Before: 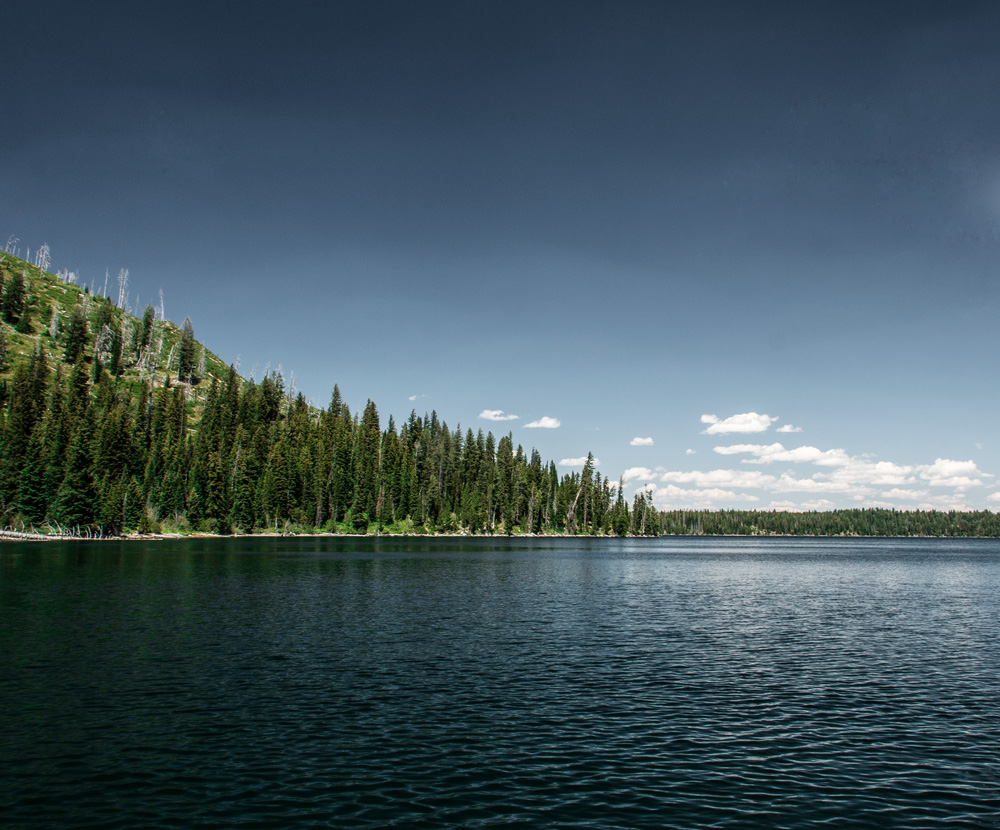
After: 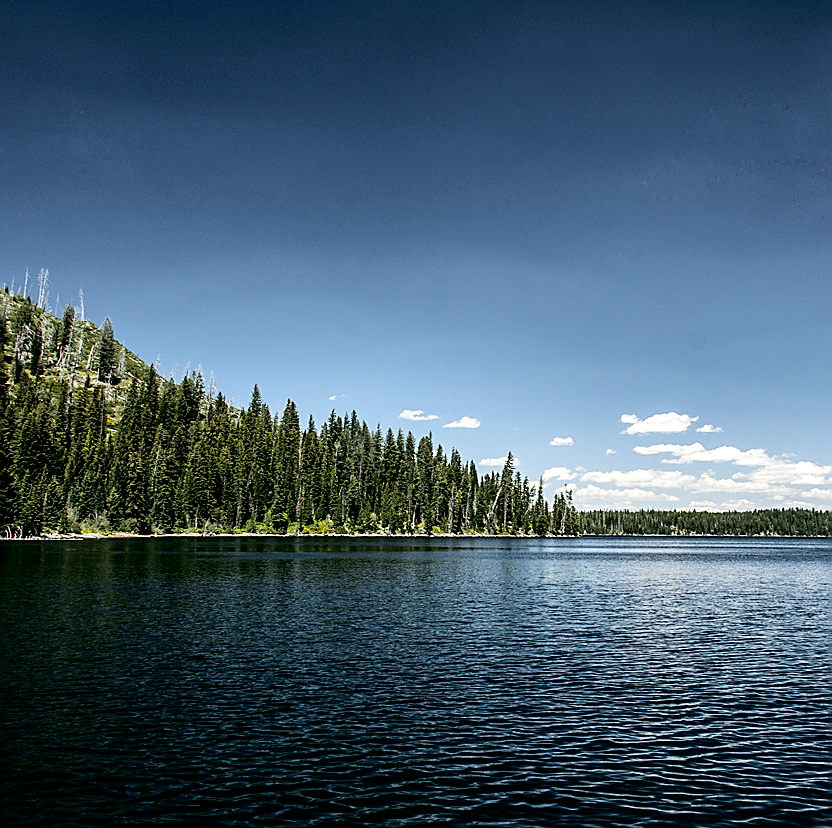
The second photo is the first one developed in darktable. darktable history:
shadows and highlights: shadows 20.91, highlights -82.73, soften with gaussian
exposure: black level correction 0.007, compensate highlight preservation false
sharpen: radius 1.4, amount 1.25, threshold 0.7
crop: left 8.026%, right 7.374%
color correction: saturation 1.1
tone equalizer: -8 EV -0.417 EV, -7 EV -0.389 EV, -6 EV -0.333 EV, -5 EV -0.222 EV, -3 EV 0.222 EV, -2 EV 0.333 EV, -1 EV 0.389 EV, +0 EV 0.417 EV, edges refinement/feathering 500, mask exposure compensation -1.57 EV, preserve details no
tone curve: curves: ch0 [(0, 0) (0.07, 0.052) (0.23, 0.254) (0.486, 0.53) (0.822, 0.825) (0.994, 0.955)]; ch1 [(0, 0) (0.226, 0.261) (0.379, 0.442) (0.469, 0.472) (0.495, 0.495) (0.514, 0.504) (0.561, 0.568) (0.59, 0.612) (1, 1)]; ch2 [(0, 0) (0.269, 0.299) (0.459, 0.441) (0.498, 0.499) (0.523, 0.52) (0.586, 0.569) (0.635, 0.617) (0.659, 0.681) (0.718, 0.764) (1, 1)], color space Lab, independent channels, preserve colors none
